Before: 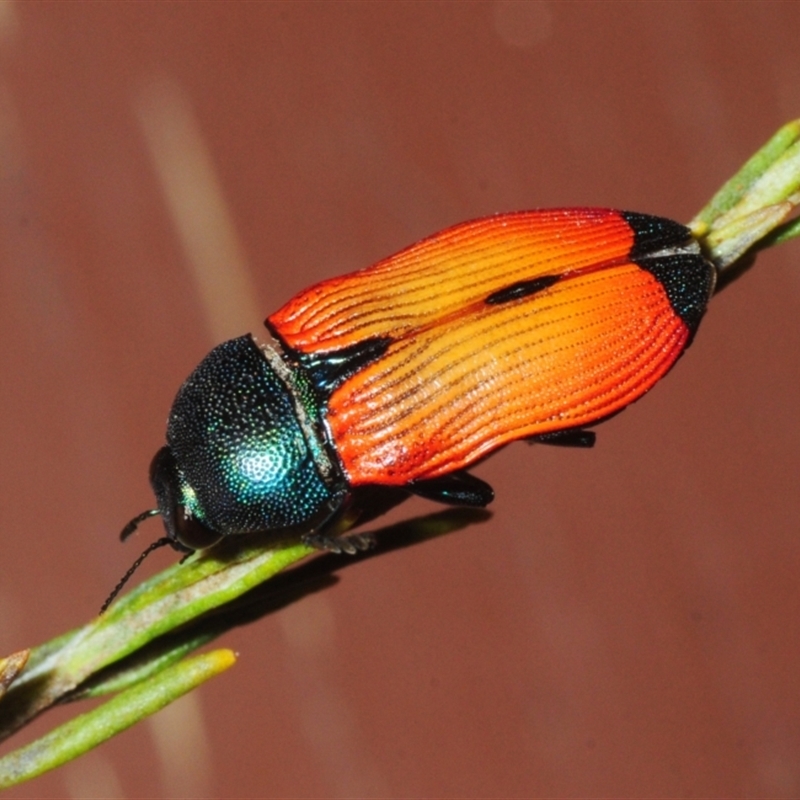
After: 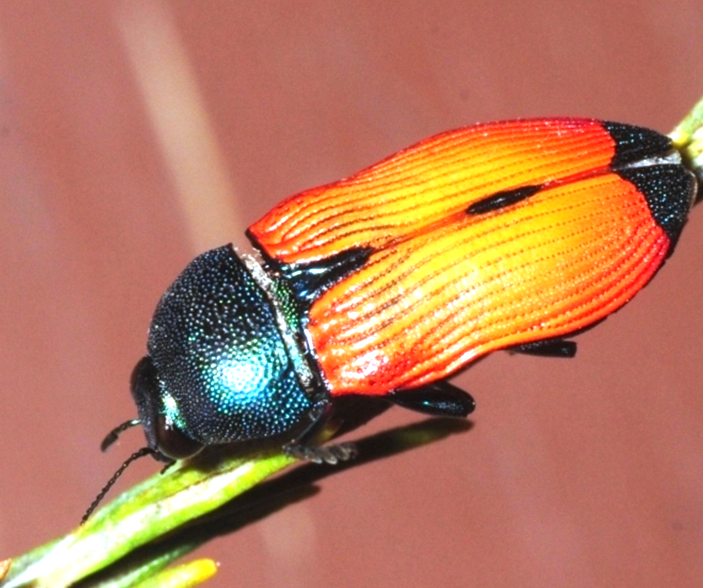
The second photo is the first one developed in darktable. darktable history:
exposure: black level correction 0, exposure 1.125 EV, compensate exposure bias true, compensate highlight preservation false
white balance: red 0.948, green 1.02, blue 1.176
crop and rotate: left 2.425%, top 11.305%, right 9.6%, bottom 15.08%
